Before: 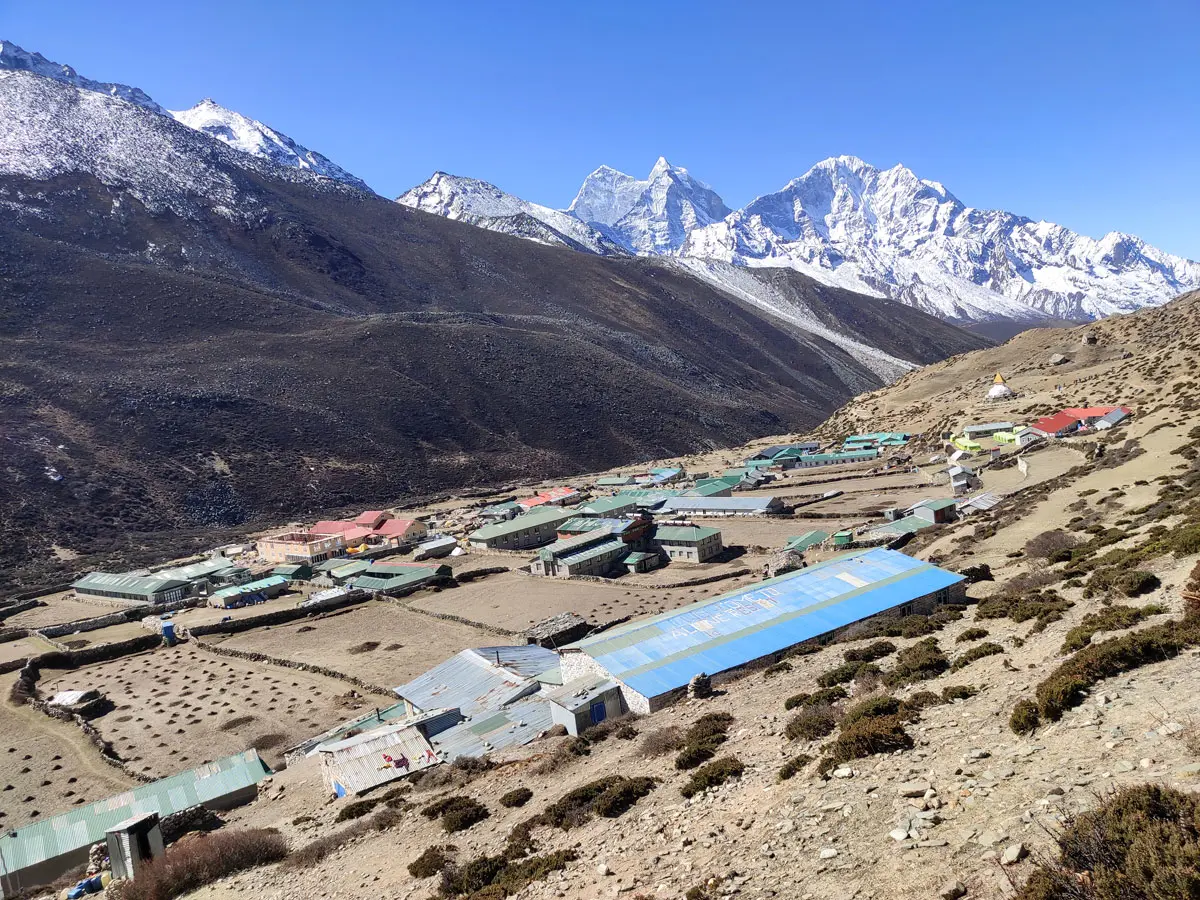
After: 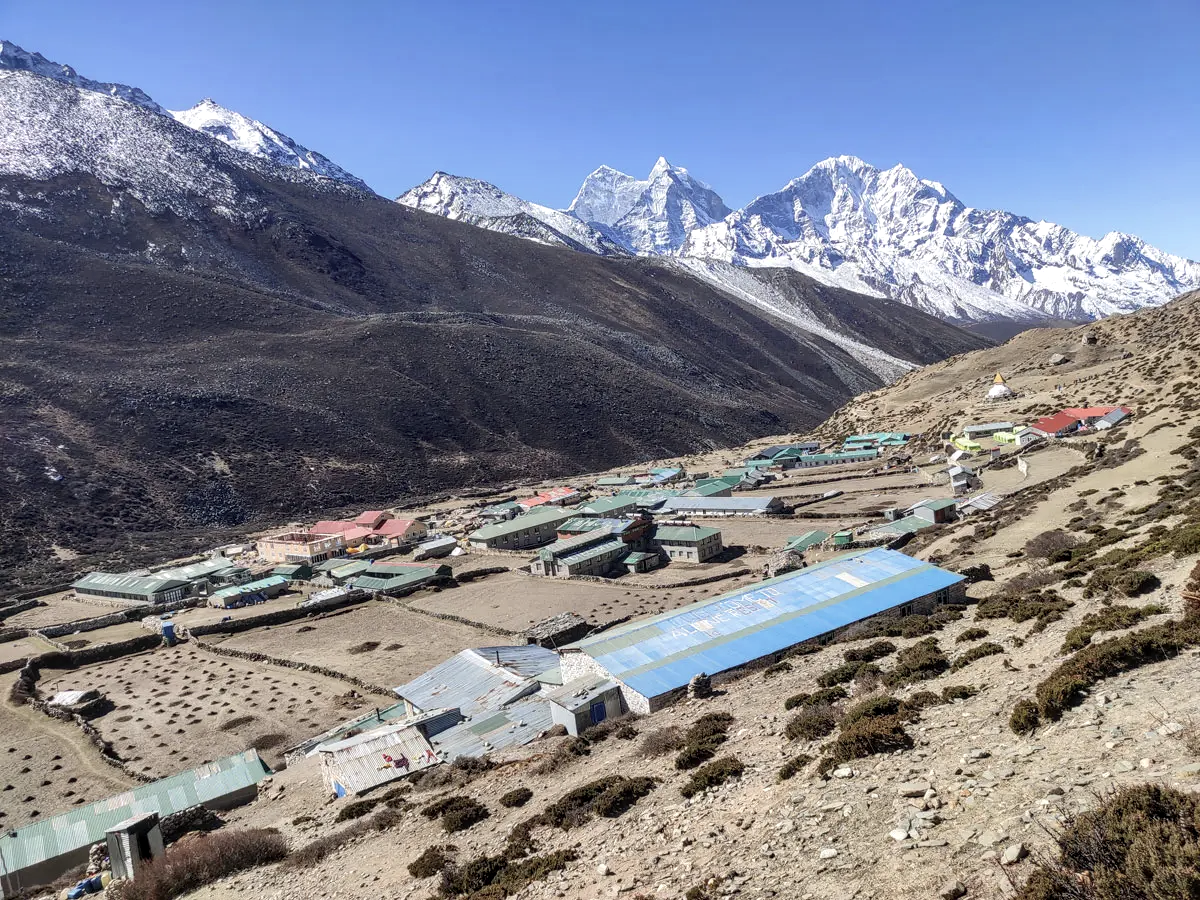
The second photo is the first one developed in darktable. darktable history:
local contrast: on, module defaults
contrast brightness saturation: saturation -0.17
